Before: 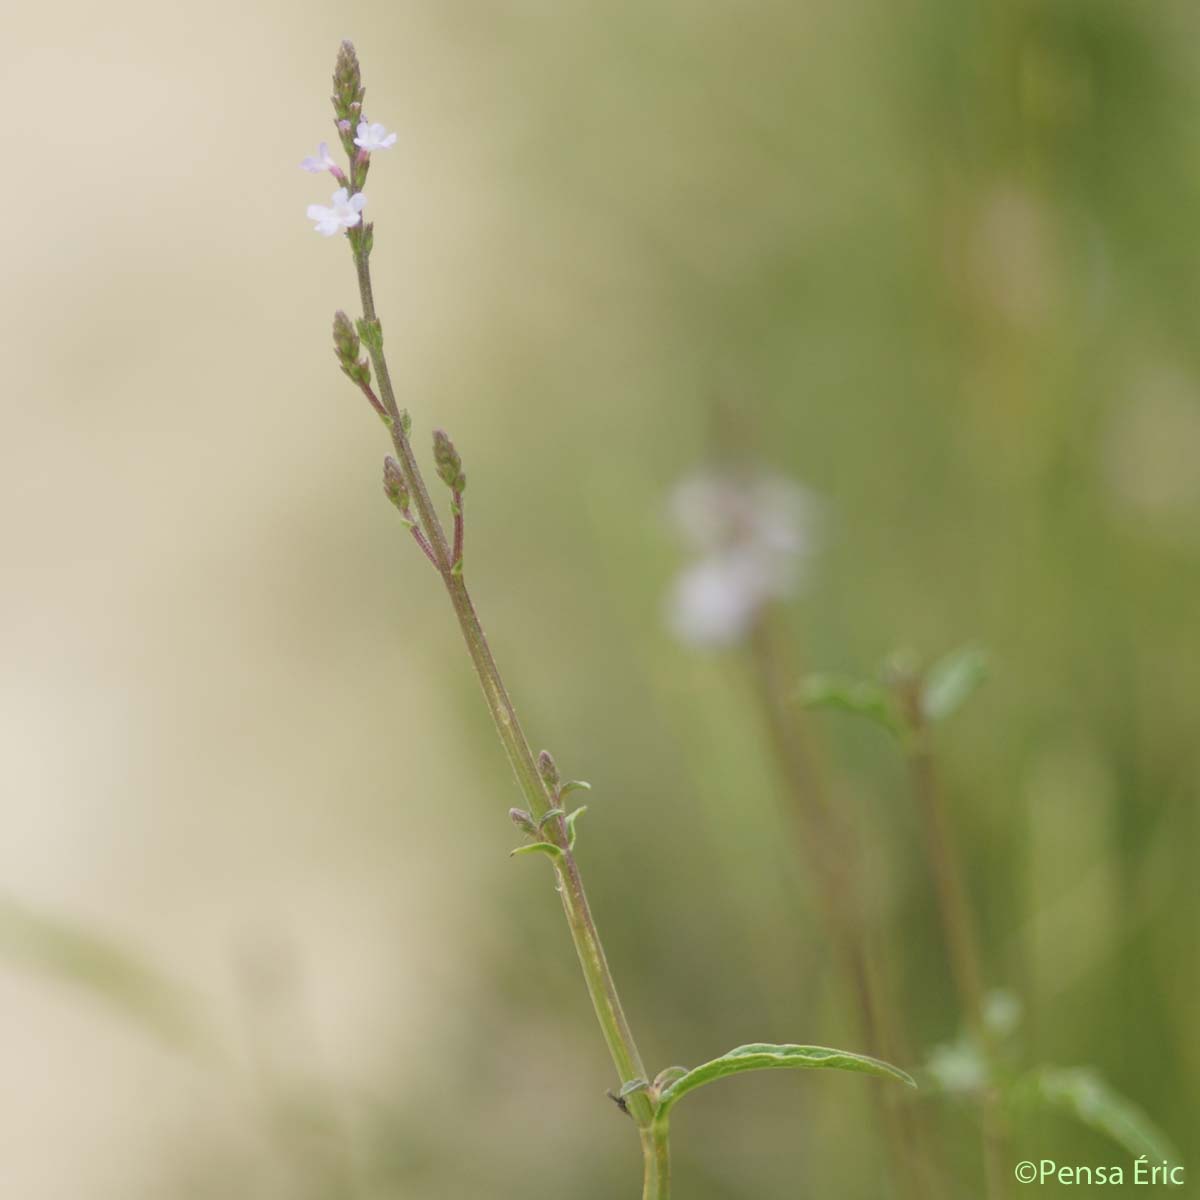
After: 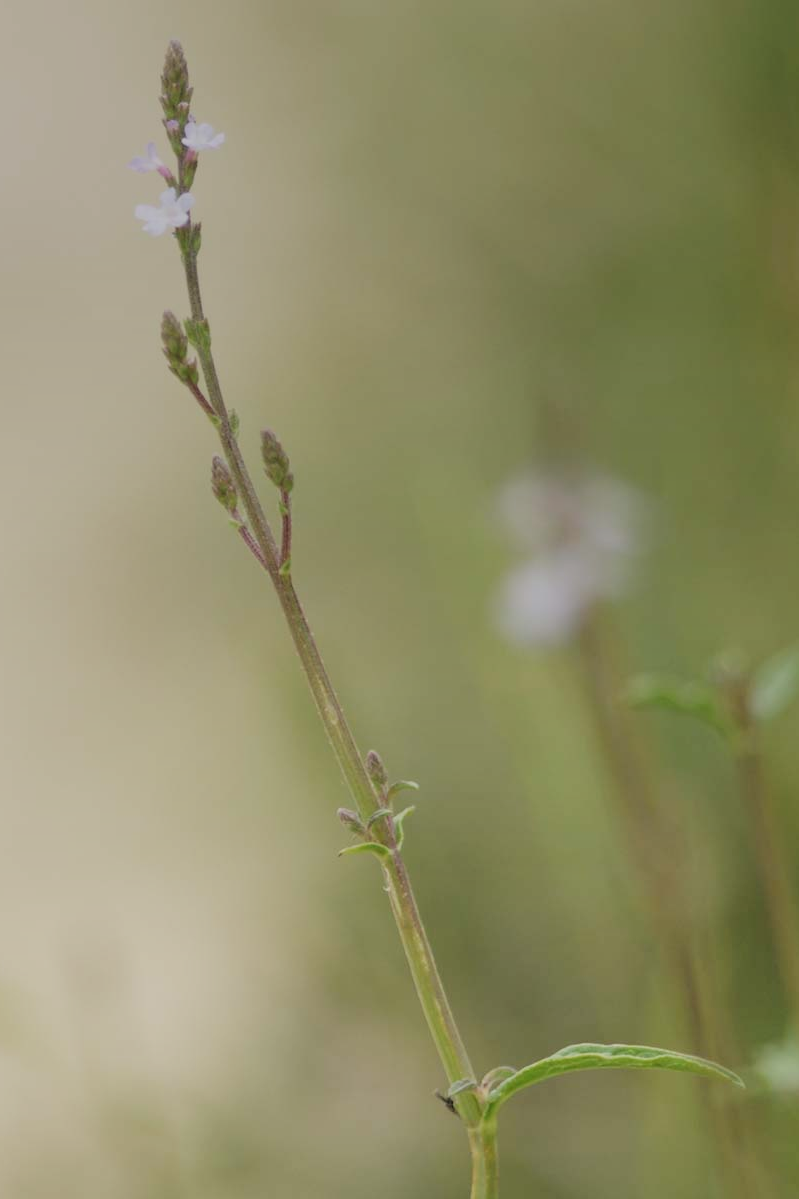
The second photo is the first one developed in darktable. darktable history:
filmic rgb: black relative exposure -5 EV, hardness 2.88, contrast 1.1
crop and rotate: left 14.385%, right 18.948%
graduated density: on, module defaults
